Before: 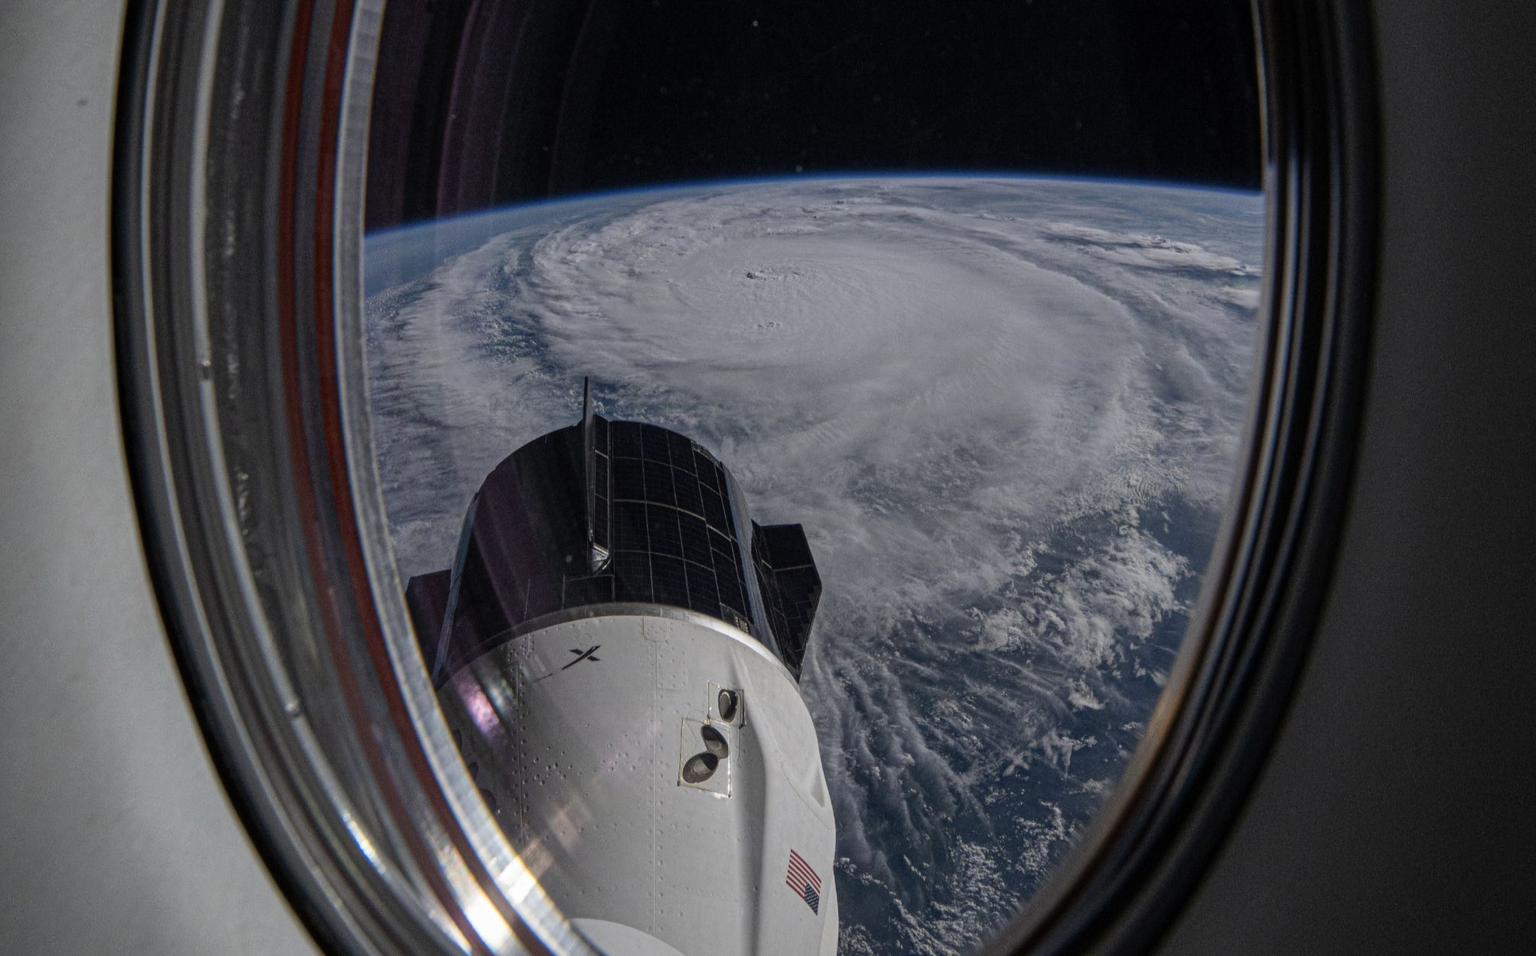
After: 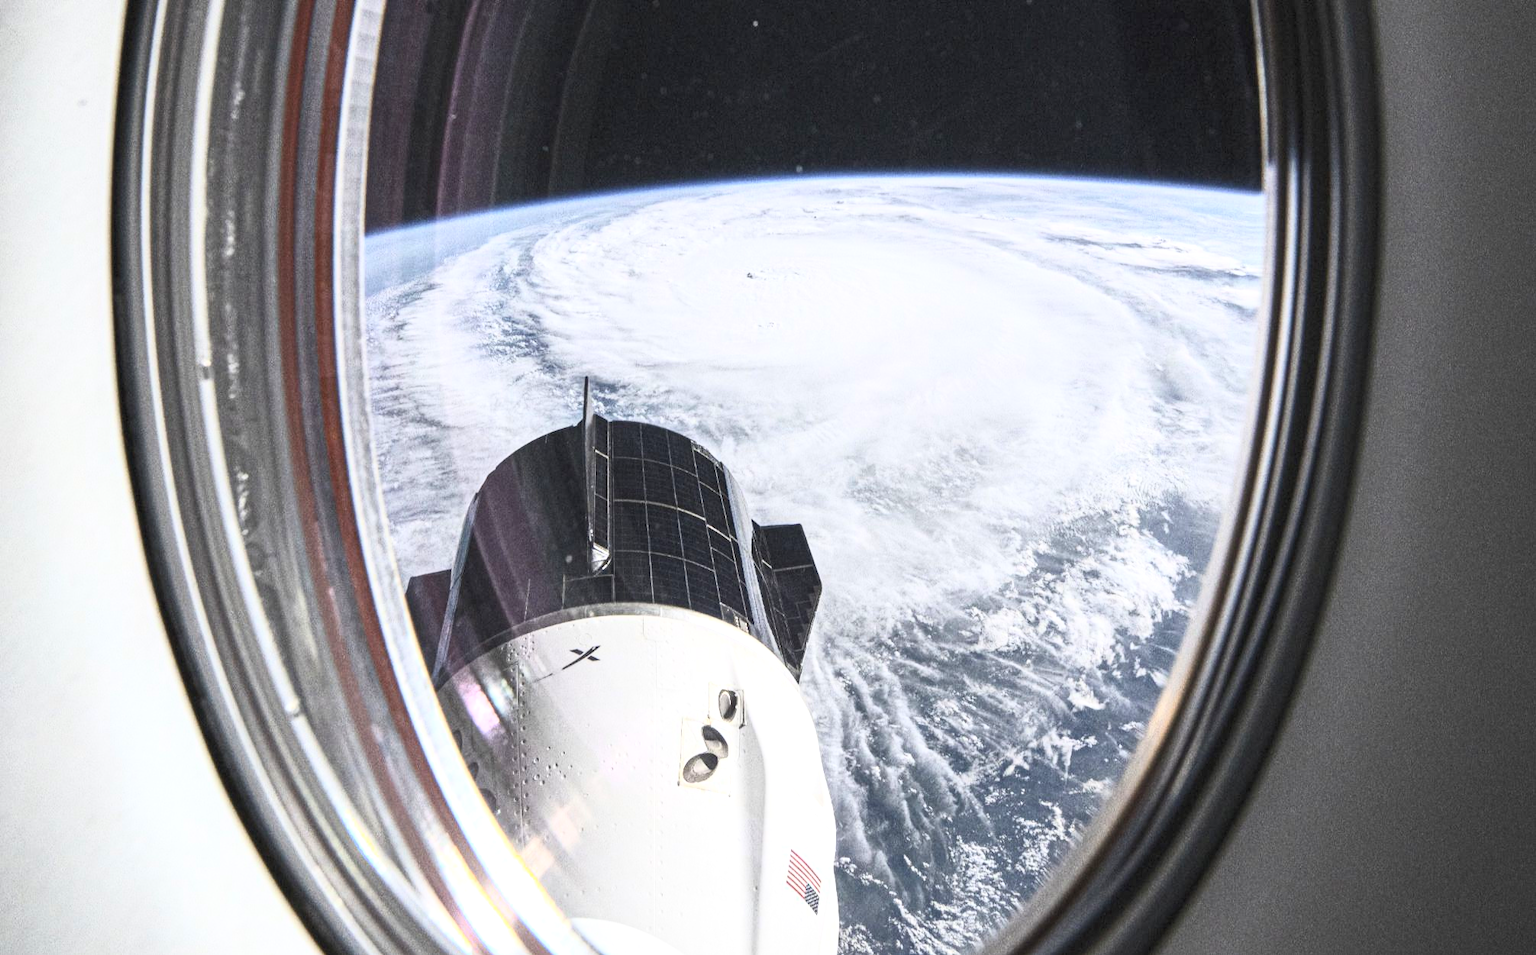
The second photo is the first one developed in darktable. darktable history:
exposure: black level correction 0, exposure 1.503 EV, compensate highlight preservation false
contrast brightness saturation: contrast 0.417, brightness 0.558, saturation -0.184
